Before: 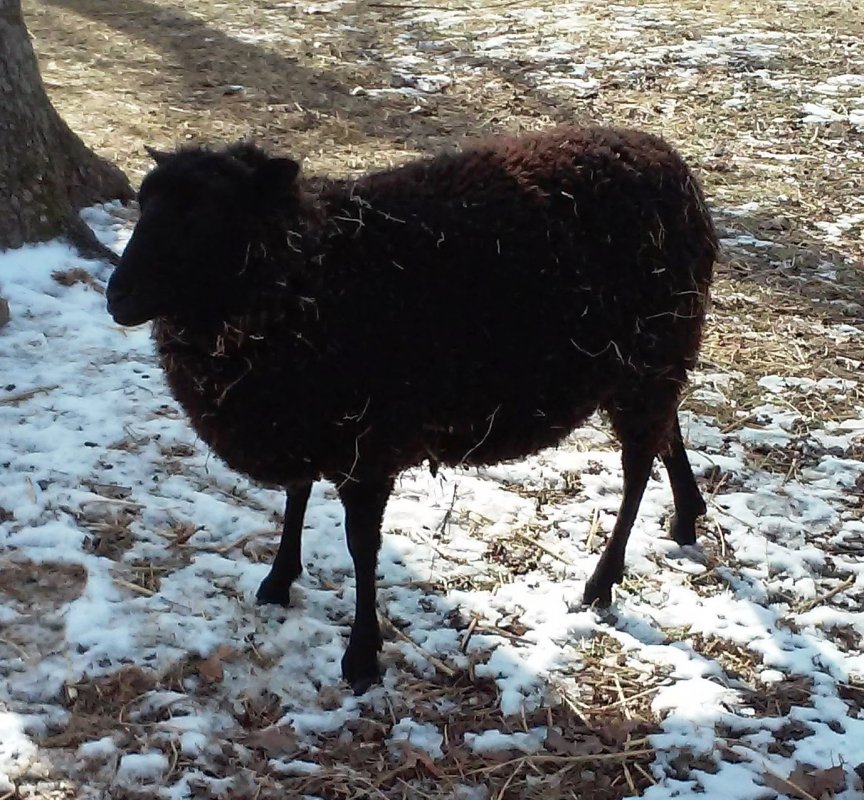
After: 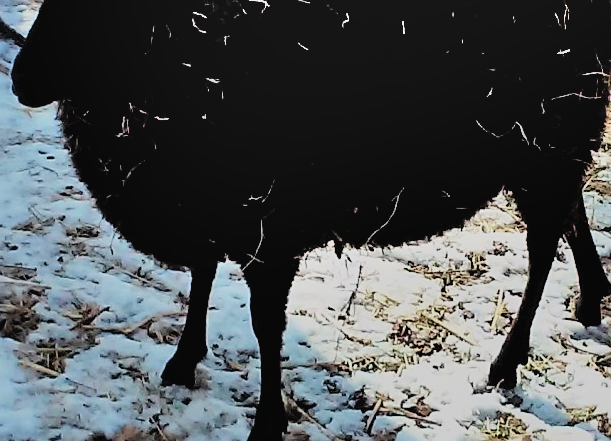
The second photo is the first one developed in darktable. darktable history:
crop: left 11%, top 27.471%, right 18.257%, bottom 17.279%
shadows and highlights: shadows 73.36, highlights -60.76, soften with gaussian
sharpen: on, module defaults
tone curve: curves: ch0 [(0, 0) (0.003, 0.032) (0.011, 0.034) (0.025, 0.039) (0.044, 0.055) (0.069, 0.078) (0.1, 0.111) (0.136, 0.147) (0.177, 0.191) (0.224, 0.238) (0.277, 0.291) (0.335, 0.35) (0.399, 0.41) (0.468, 0.48) (0.543, 0.547) (0.623, 0.621) (0.709, 0.699) (0.801, 0.789) (0.898, 0.884) (1, 1)], color space Lab, independent channels, preserve colors none
velvia: on, module defaults
filmic rgb: black relative exposure -4.1 EV, white relative exposure 5.12 EV, hardness 2.07, contrast 1.17, color science v6 (2022)
